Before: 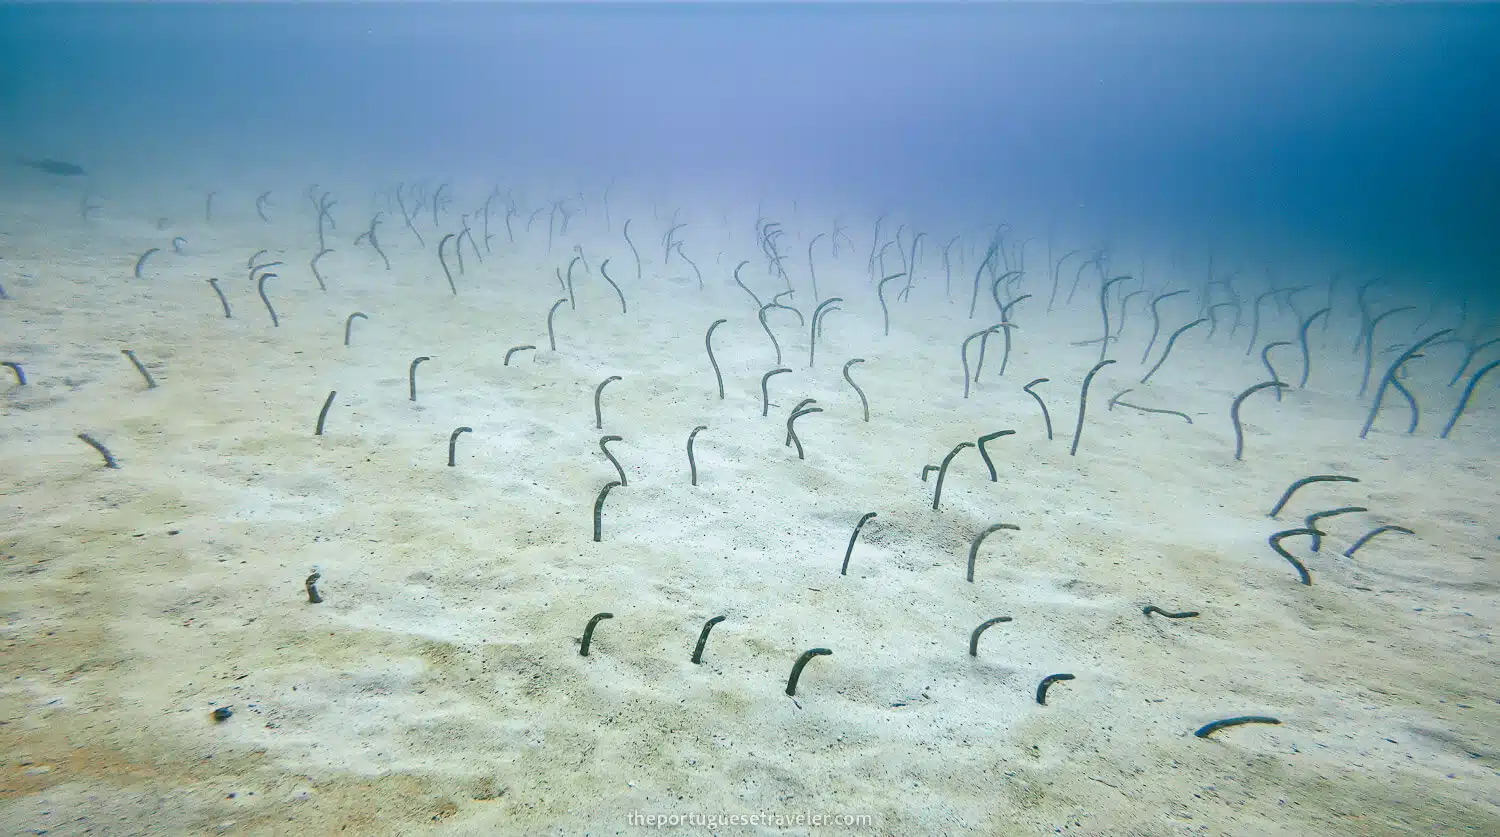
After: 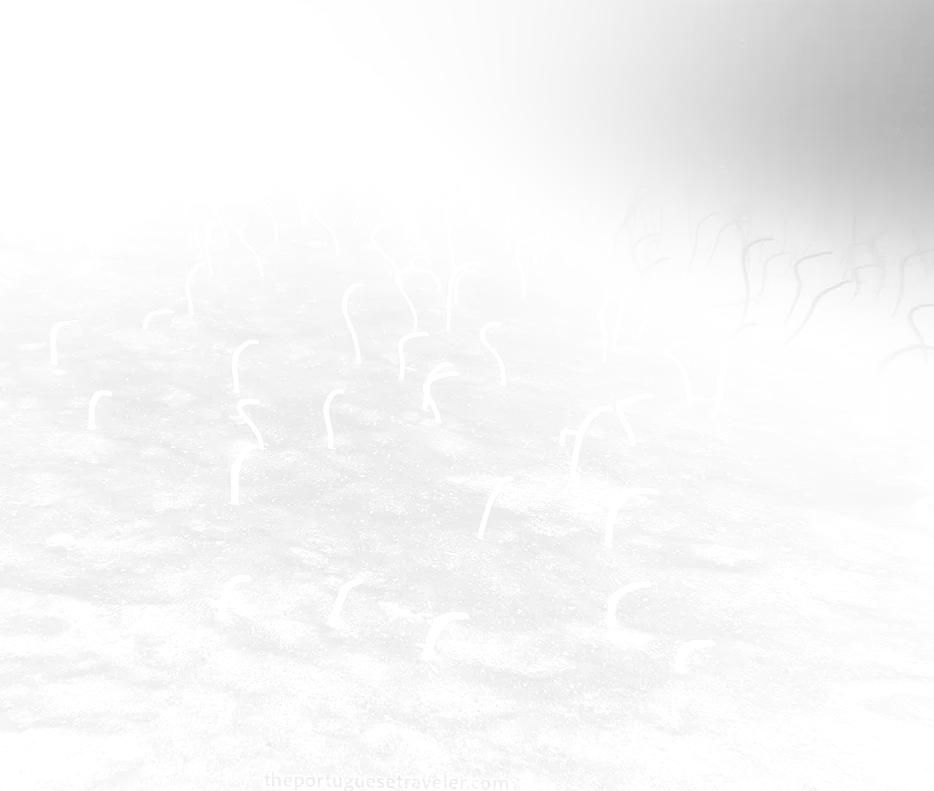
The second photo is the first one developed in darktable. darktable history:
crop and rotate: left 22.918%, top 5.629%, right 14.711%, bottom 2.247%
monochrome: on, module defaults
rotate and perspective: lens shift (horizontal) -0.055, automatic cropping off
exposure: black level correction 0, exposure 1.015 EV, compensate exposure bias true, compensate highlight preservation false
bloom: size 38%, threshold 95%, strength 30%
color calibration: x 0.37, y 0.382, temperature 4313.32 K
